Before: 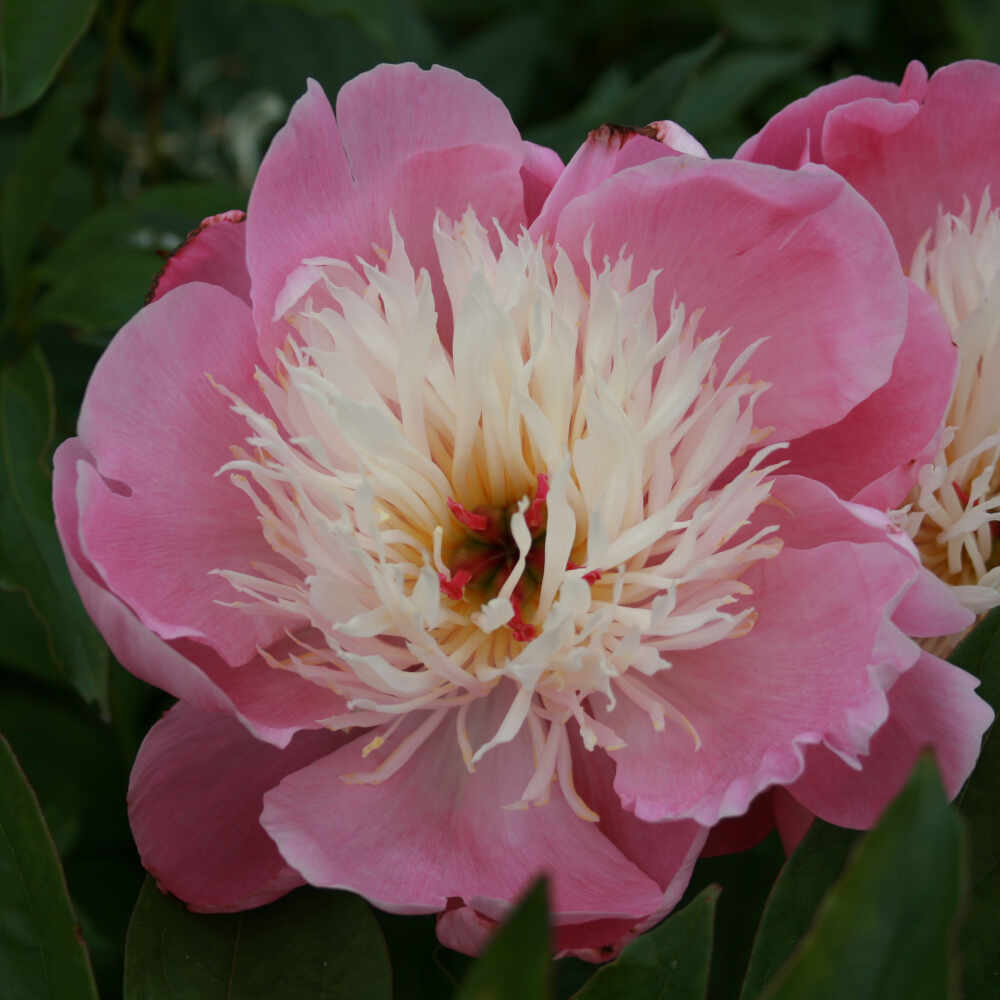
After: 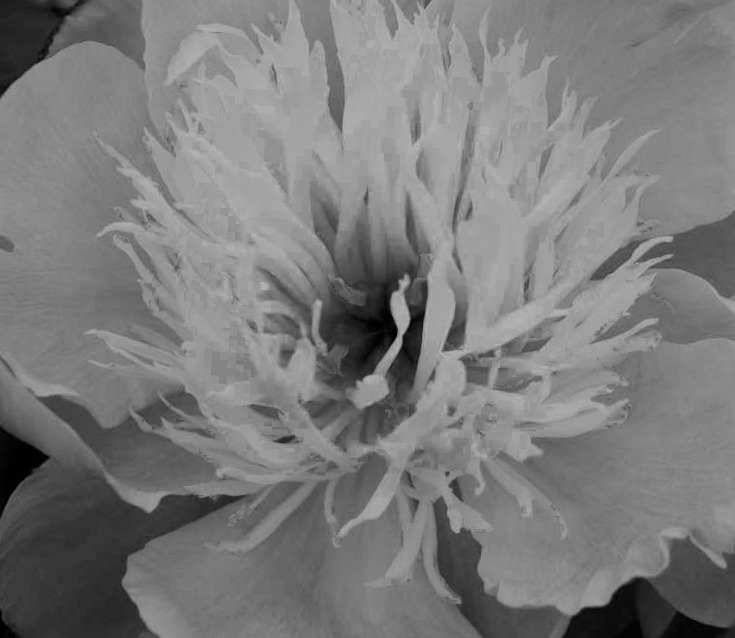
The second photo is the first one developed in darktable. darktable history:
color zones: curves: ch0 [(0.002, 0.589) (0.107, 0.484) (0.146, 0.249) (0.217, 0.352) (0.309, 0.525) (0.39, 0.404) (0.455, 0.169) (0.597, 0.055) (0.724, 0.212) (0.775, 0.691) (0.869, 0.571) (1, 0.587)]; ch1 [(0, 0) (0.143, 0) (0.286, 0) (0.429, 0) (0.571, 0) (0.714, 0) (0.857, 0)]
filmic rgb: black relative exposure -7.32 EV, white relative exposure 5.09 EV, hardness 3.2
crop and rotate: angle -3.37°, left 9.79%, top 20.73%, right 12.42%, bottom 11.82%
